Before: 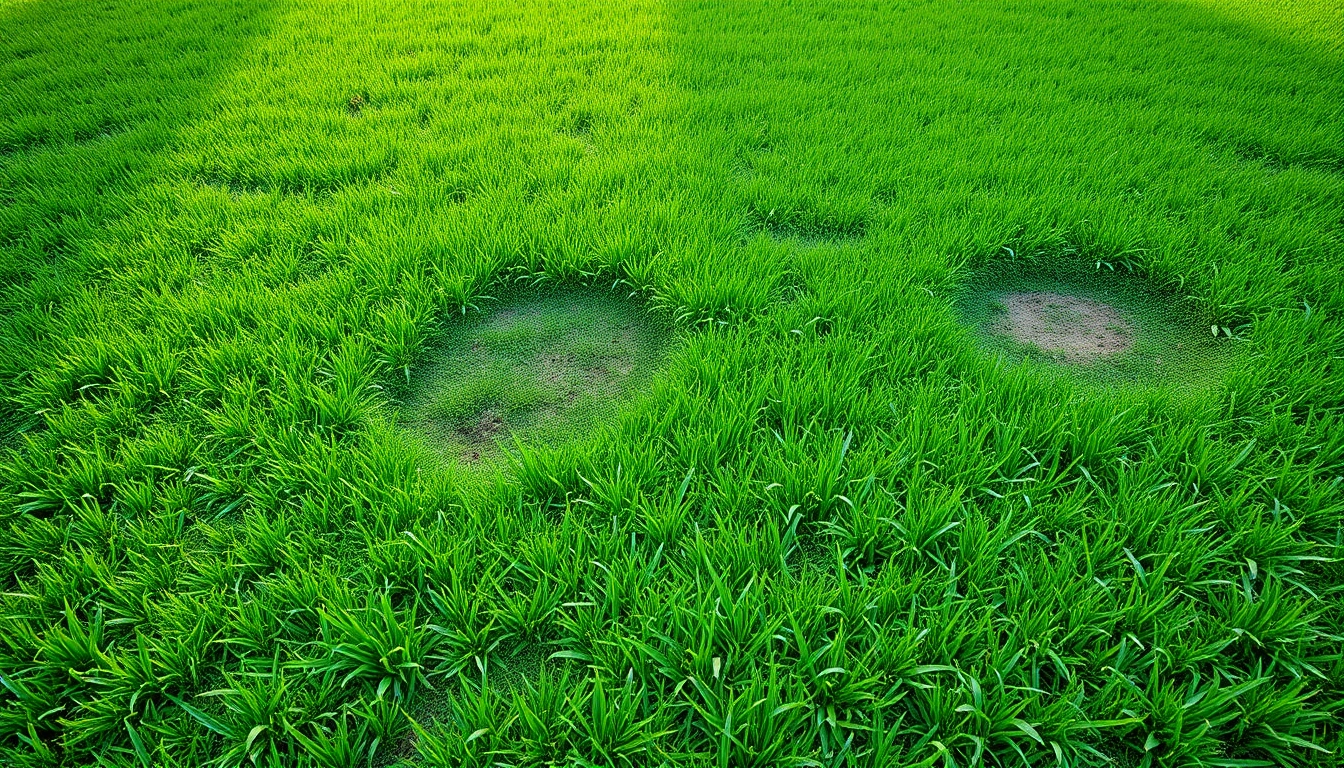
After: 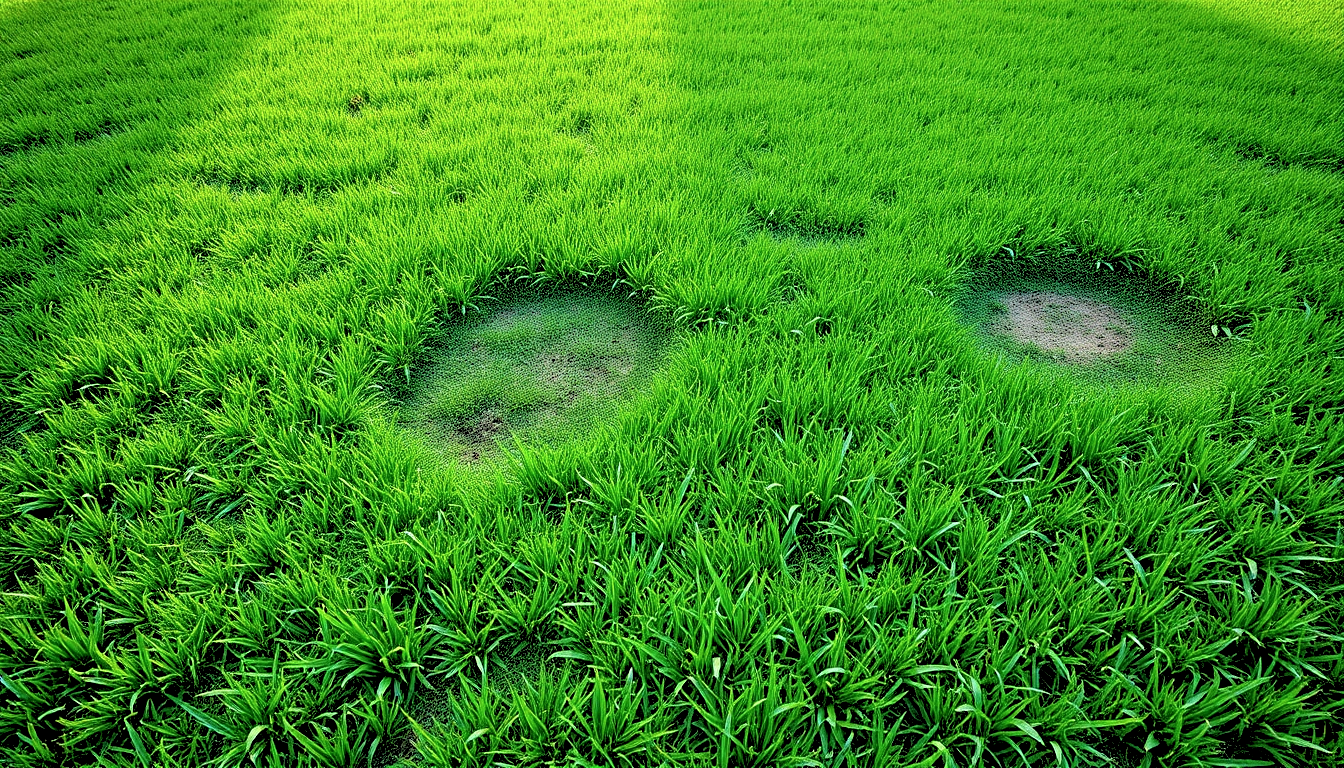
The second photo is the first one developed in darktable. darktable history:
shadows and highlights: shadows -12.5, white point adjustment 4, highlights 28.33
local contrast: highlights 100%, shadows 100%, detail 120%, midtone range 0.2
rgb levels: levels [[0.029, 0.461, 0.922], [0, 0.5, 1], [0, 0.5, 1]]
